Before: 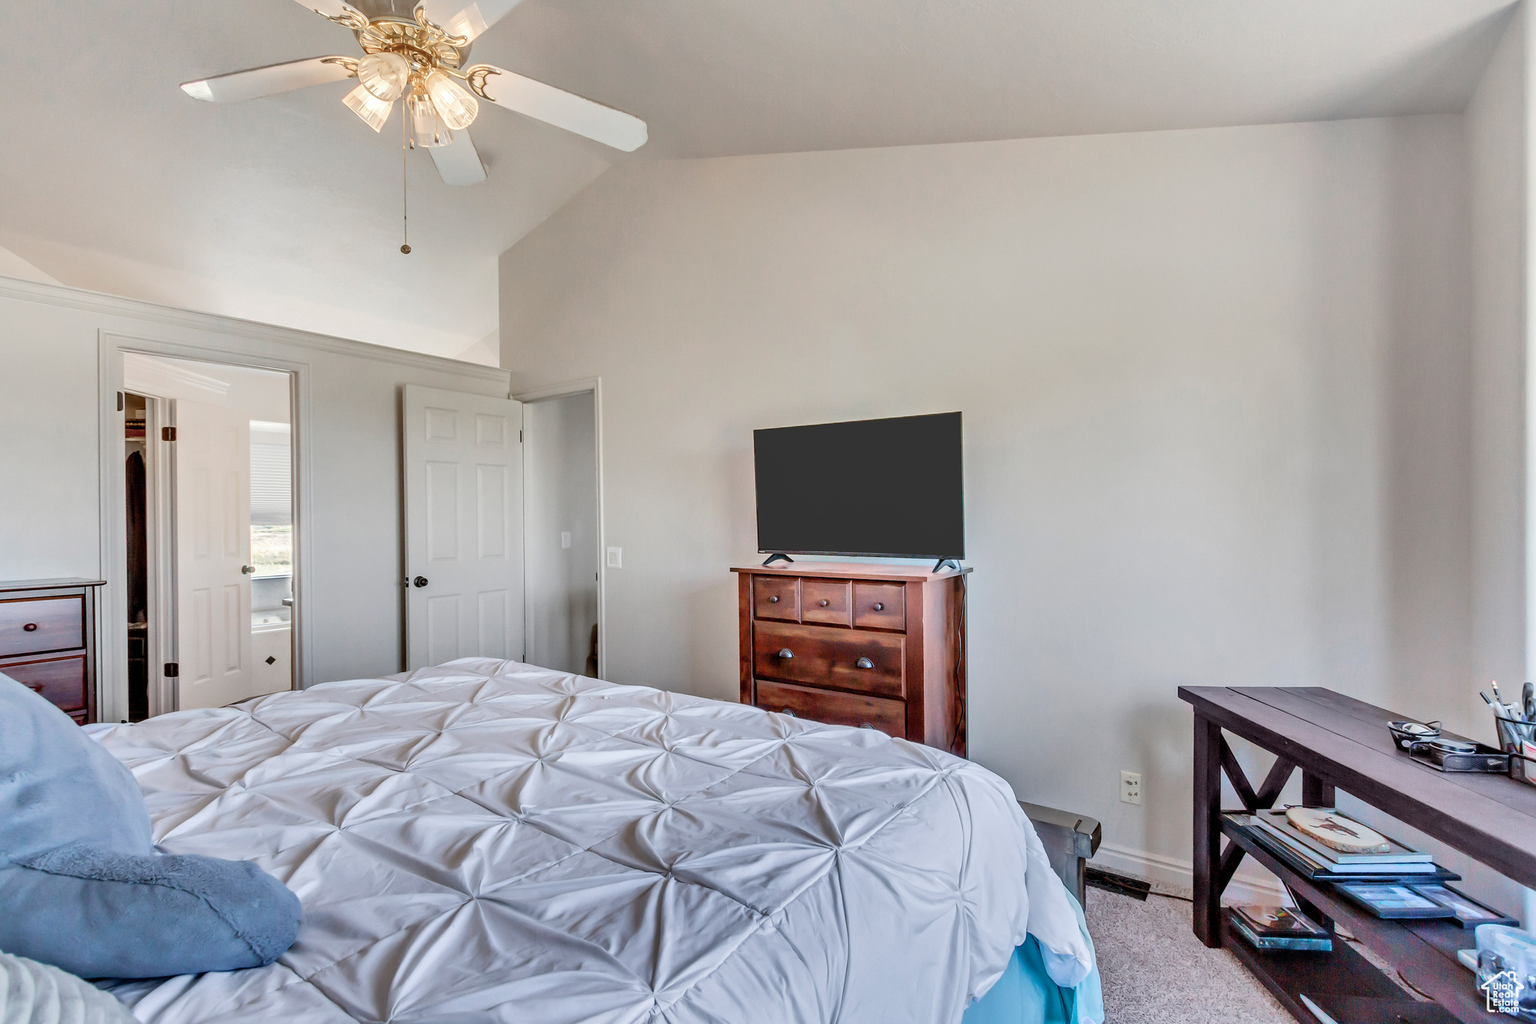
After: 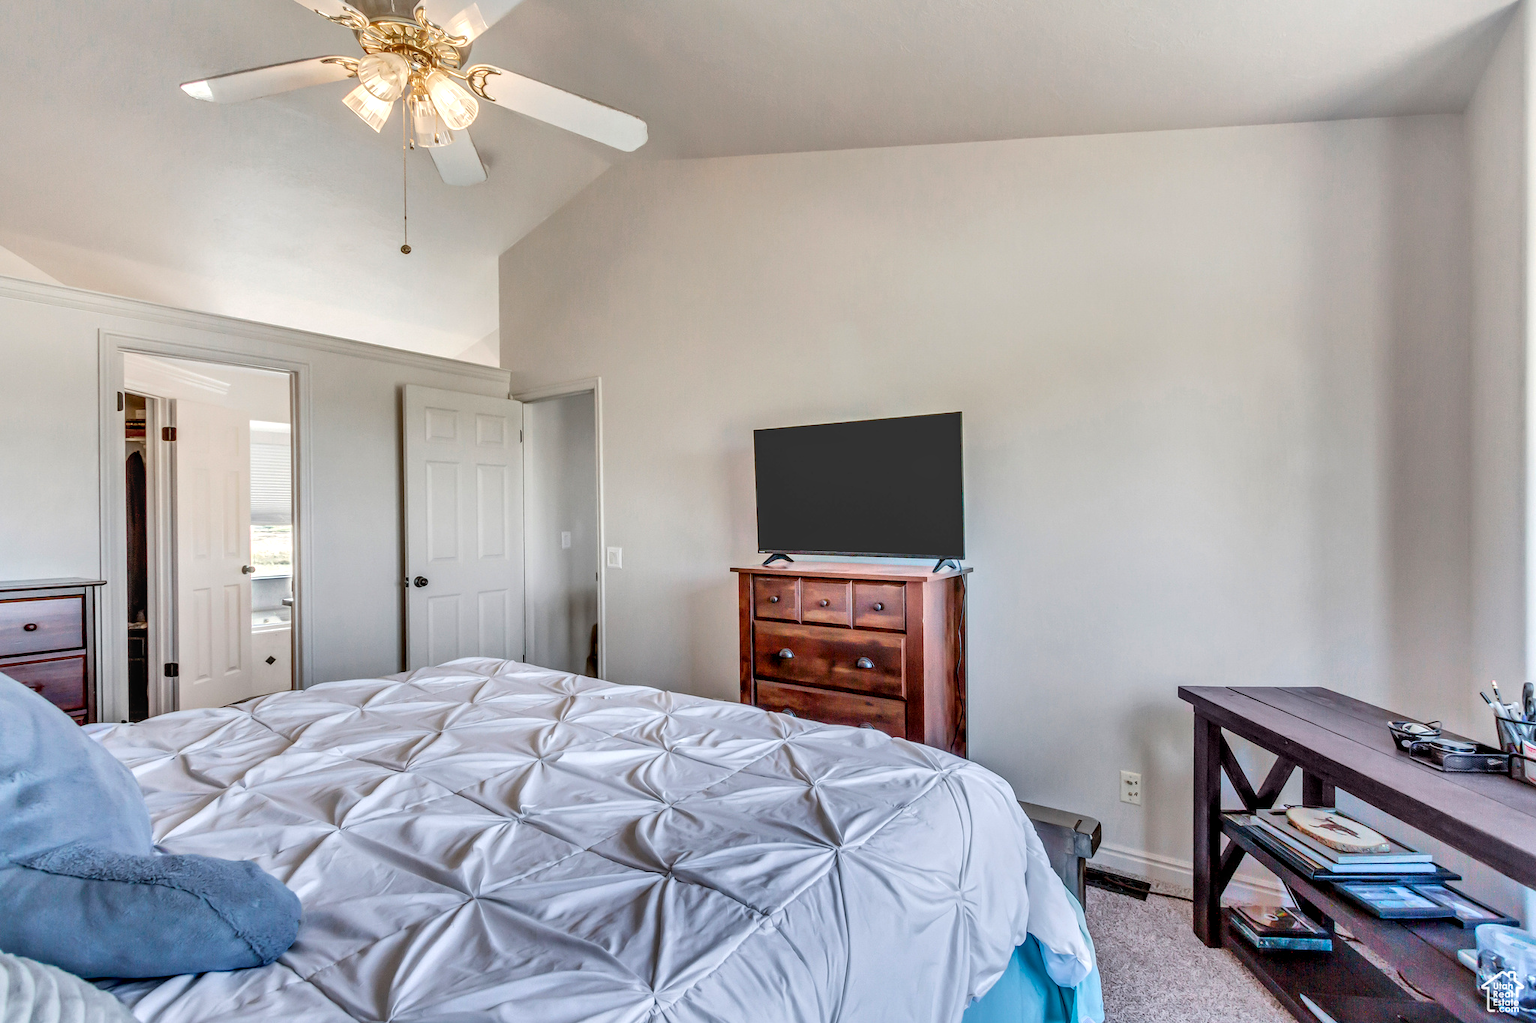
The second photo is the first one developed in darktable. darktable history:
color balance rgb: perceptual saturation grading › global saturation 10.247%, global vibrance 11.584%, contrast 4.897%
local contrast: on, module defaults
